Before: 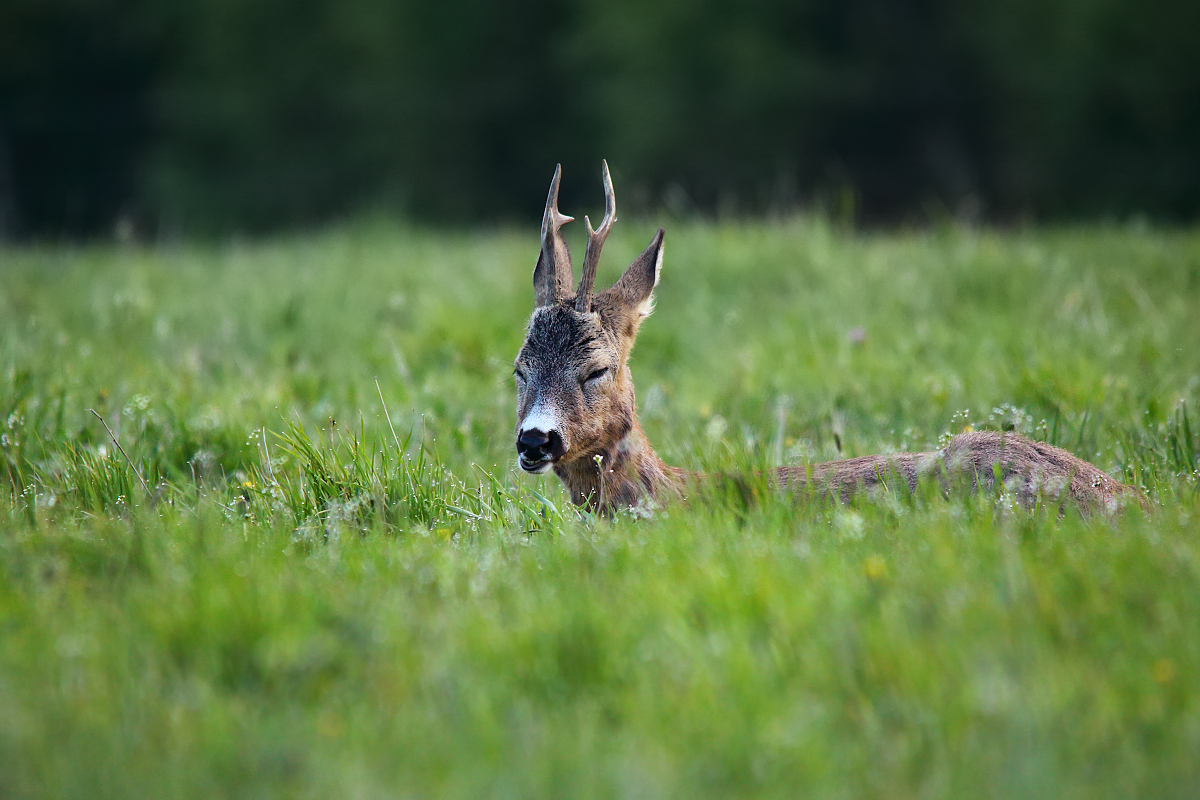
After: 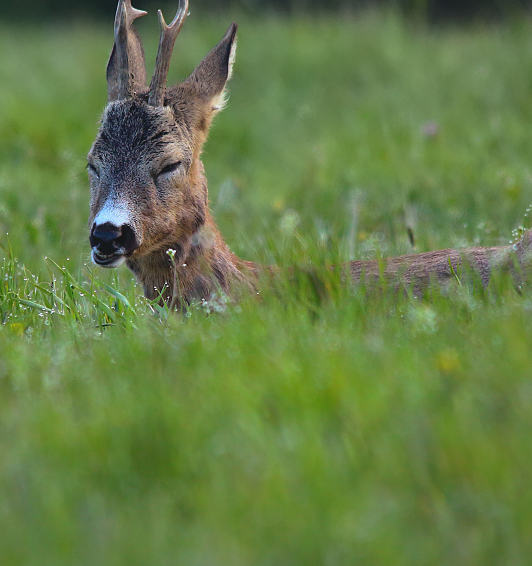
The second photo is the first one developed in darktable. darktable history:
base curve: curves: ch0 [(0, 0) (0.595, 0.418) (1, 1)], preserve colors none
contrast brightness saturation: contrast -0.094, brightness 0.044, saturation 0.083
crop: left 35.612%, top 25.81%, right 20.03%, bottom 3.404%
